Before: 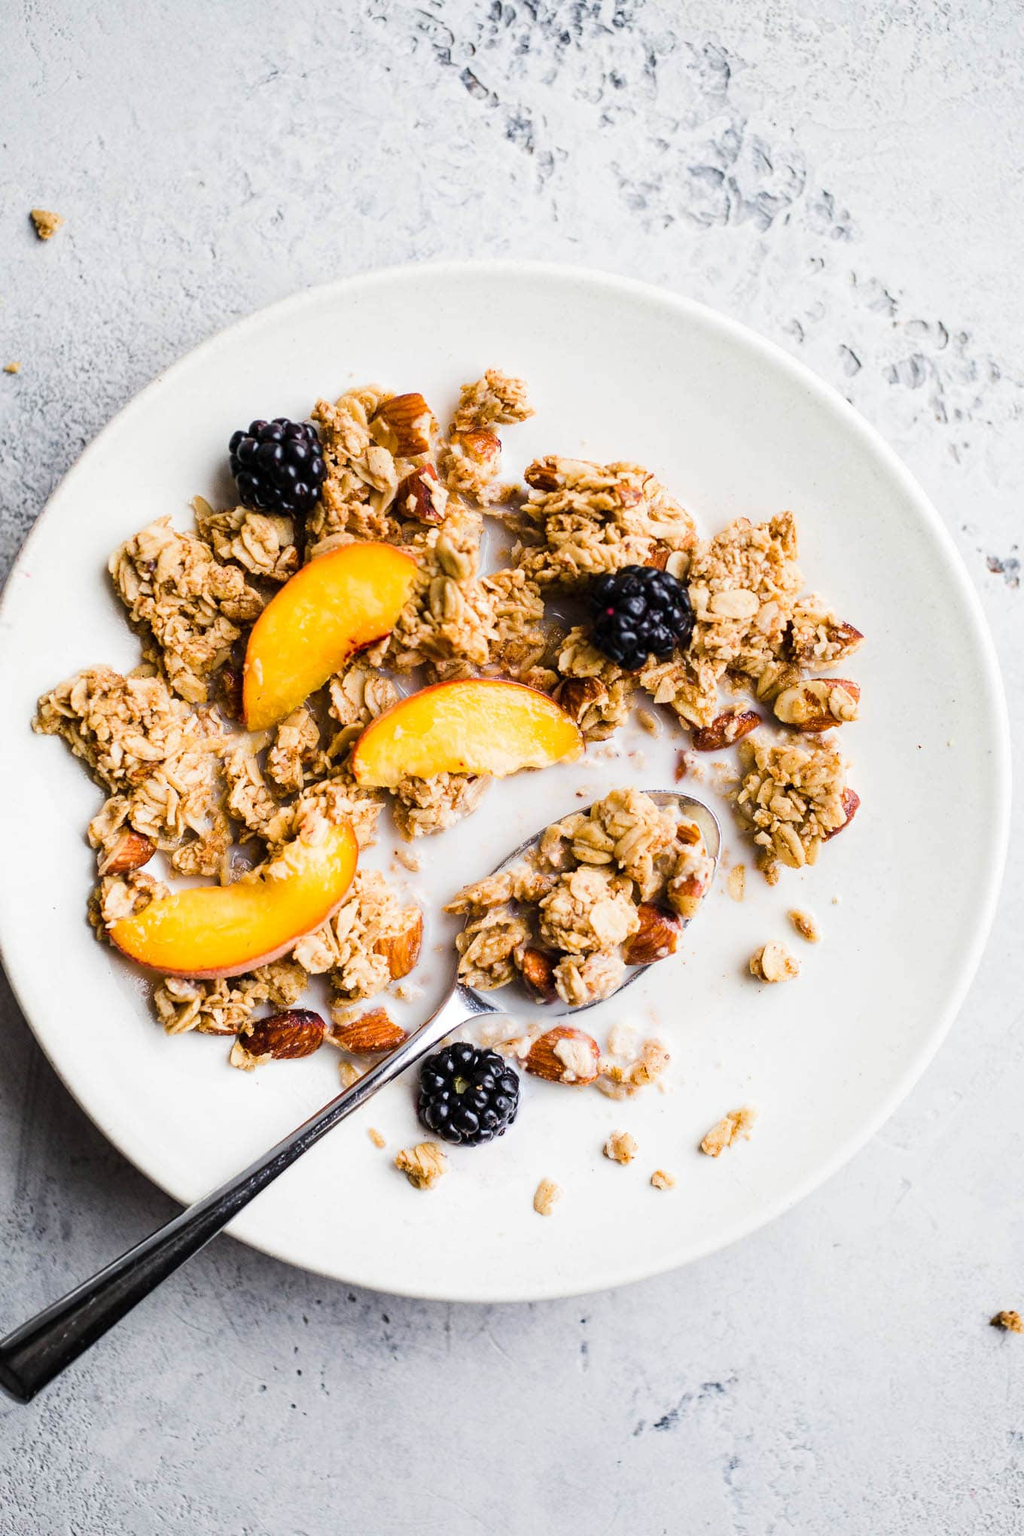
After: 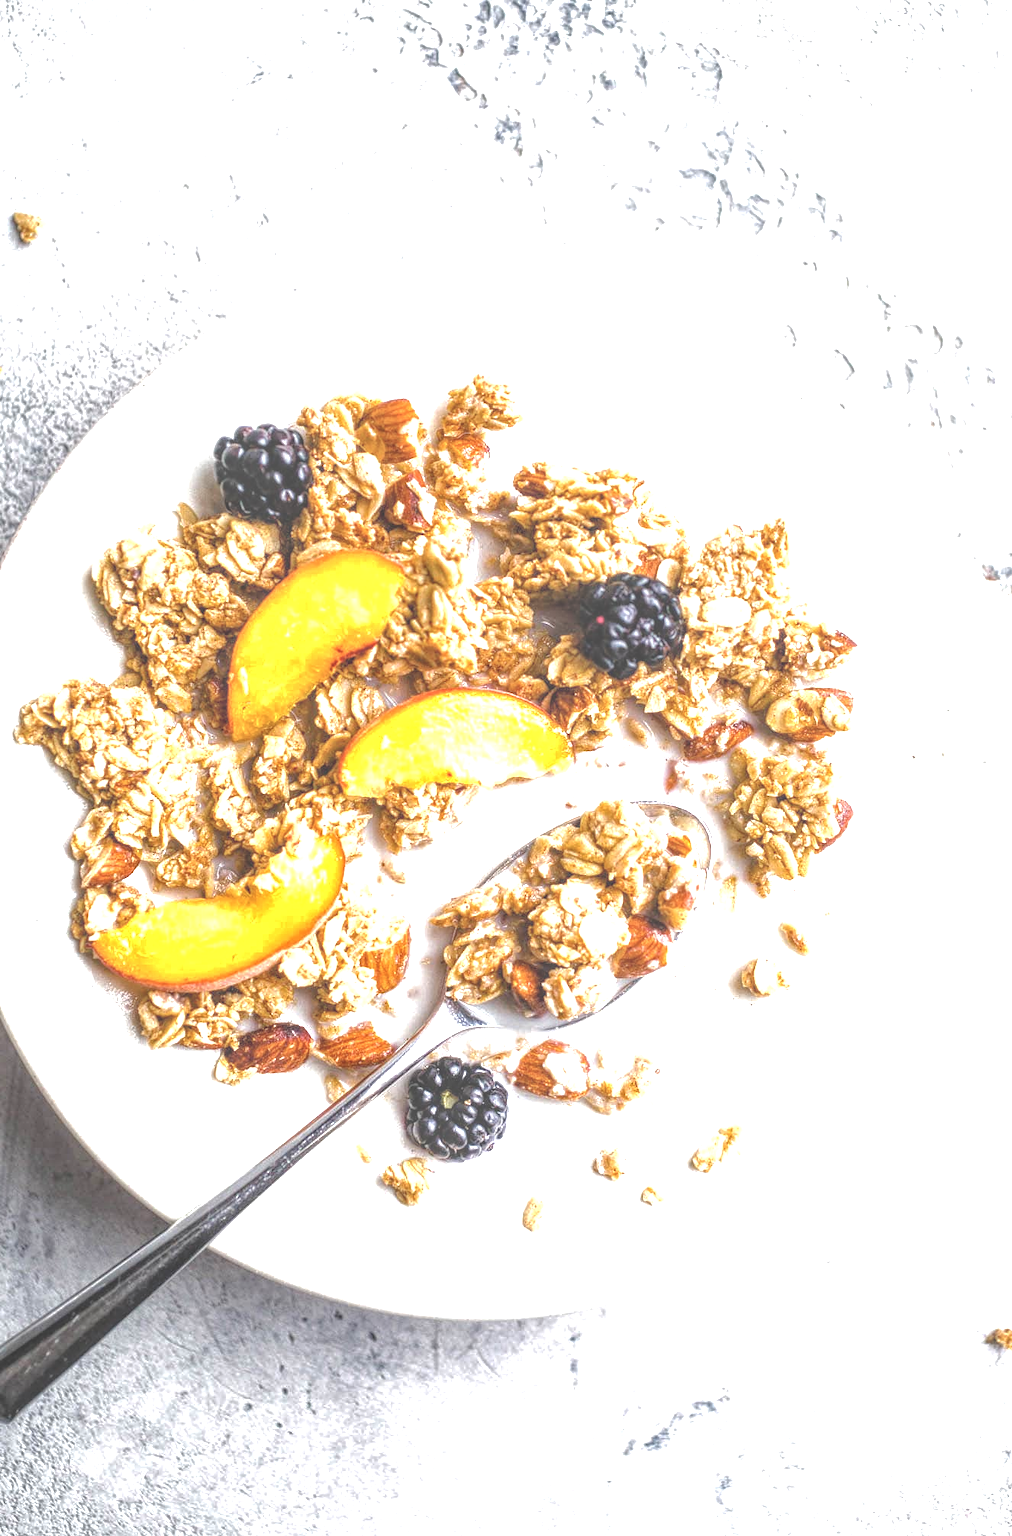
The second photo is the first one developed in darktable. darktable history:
exposure: black level correction 0, exposure 0.68 EV, compensate exposure bias true, compensate highlight preservation false
base curve: curves: ch0 [(0, 0) (0.826, 0.587) (1, 1)]
local contrast: highlights 66%, shadows 33%, detail 166%, midtone range 0.2
crop and rotate: left 1.774%, right 0.633%, bottom 1.28%
